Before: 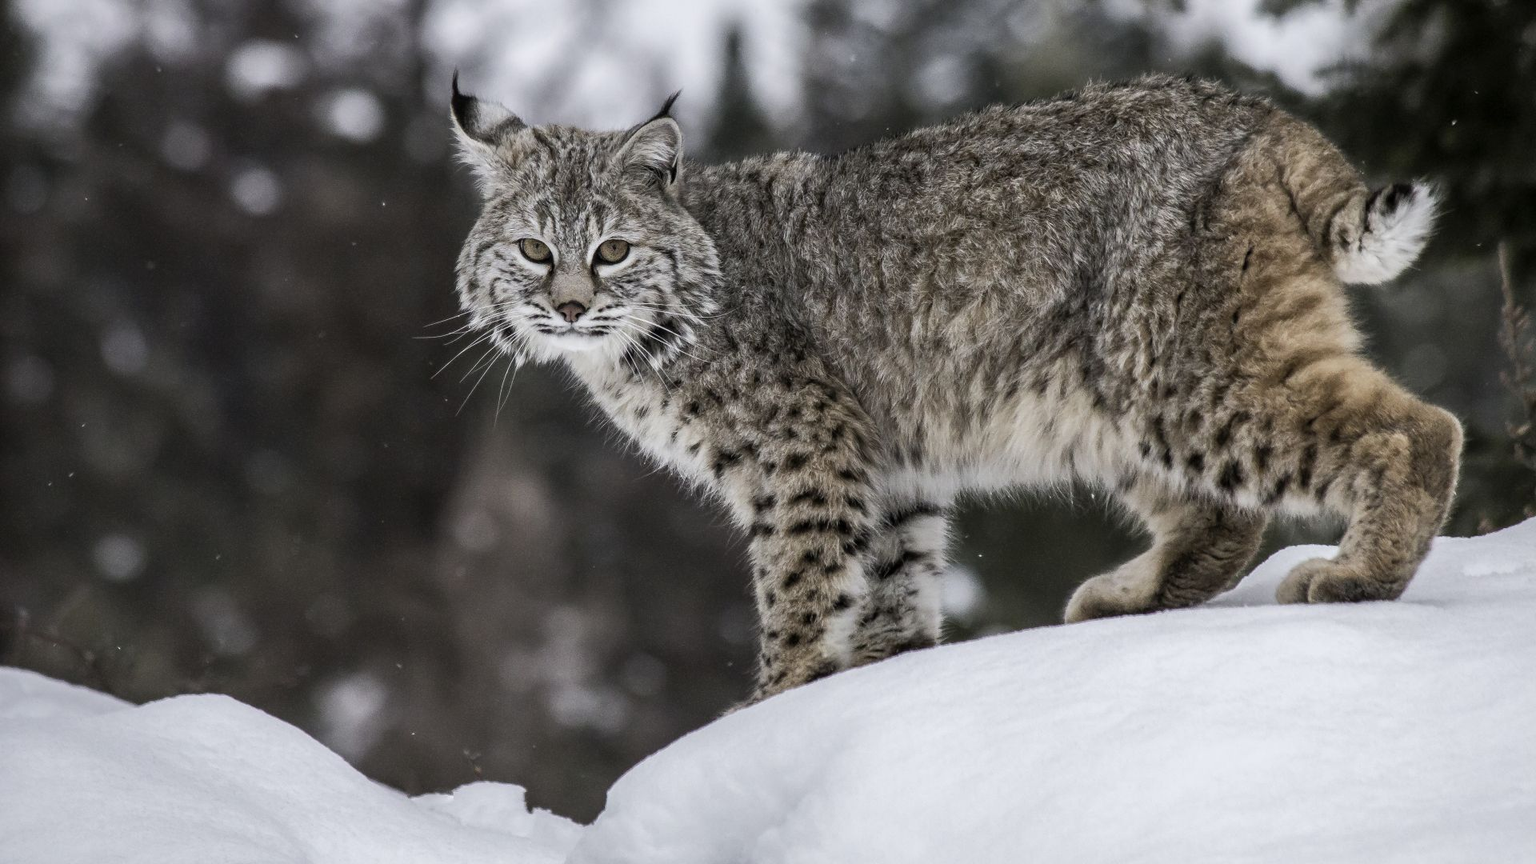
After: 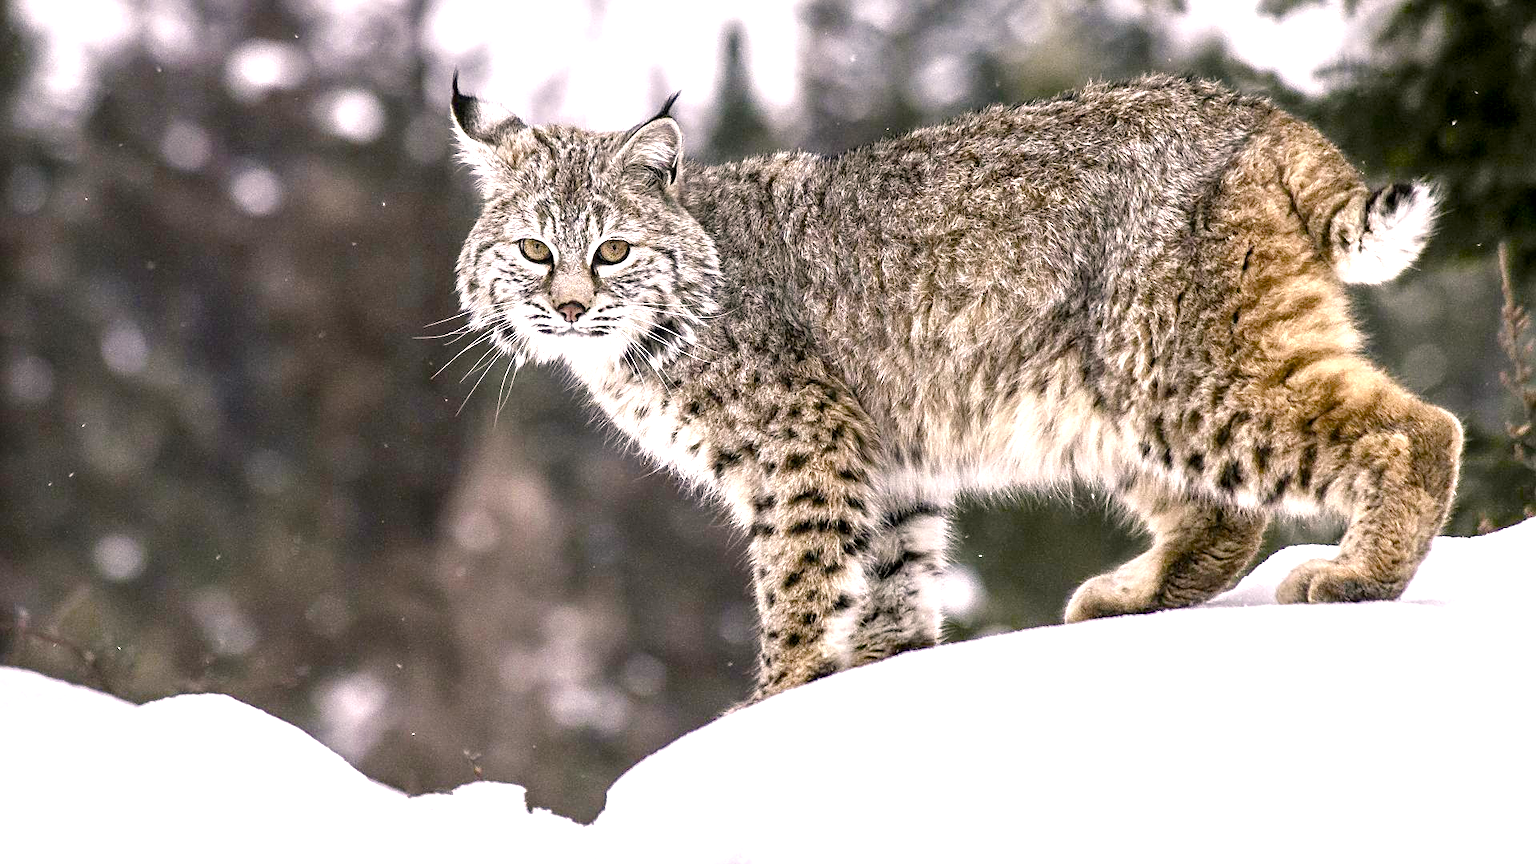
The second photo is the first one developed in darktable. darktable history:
color balance rgb: highlights gain › chroma 2.454%, highlights gain › hue 36.5°, linear chroma grading › global chroma 15.594%, perceptual saturation grading › global saturation 20%, perceptual saturation grading › highlights -24.749%, perceptual saturation grading › shadows 49.692%, perceptual brilliance grading › mid-tones 10.759%, perceptual brilliance grading › shadows 15.578%, global vibrance -0.961%, saturation formula JzAzBz (2021)
sharpen: on, module defaults
local contrast: highlights 106%, shadows 100%, detail 131%, midtone range 0.2
exposure: black level correction 0, exposure 1.2 EV, compensate exposure bias true, compensate highlight preservation false
